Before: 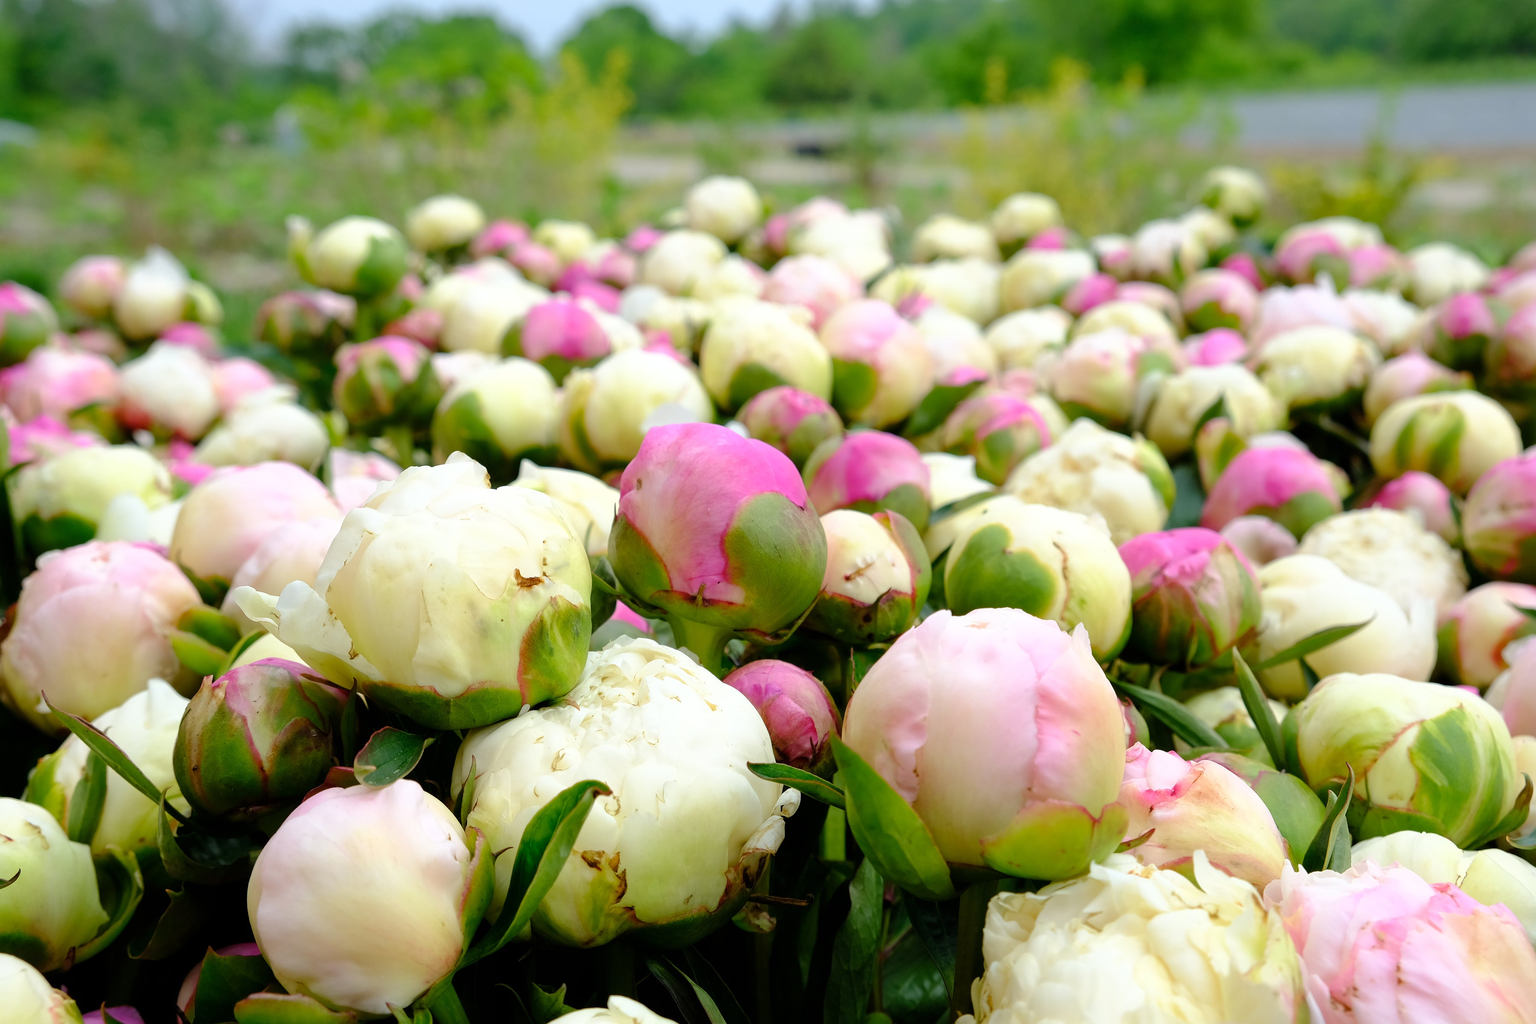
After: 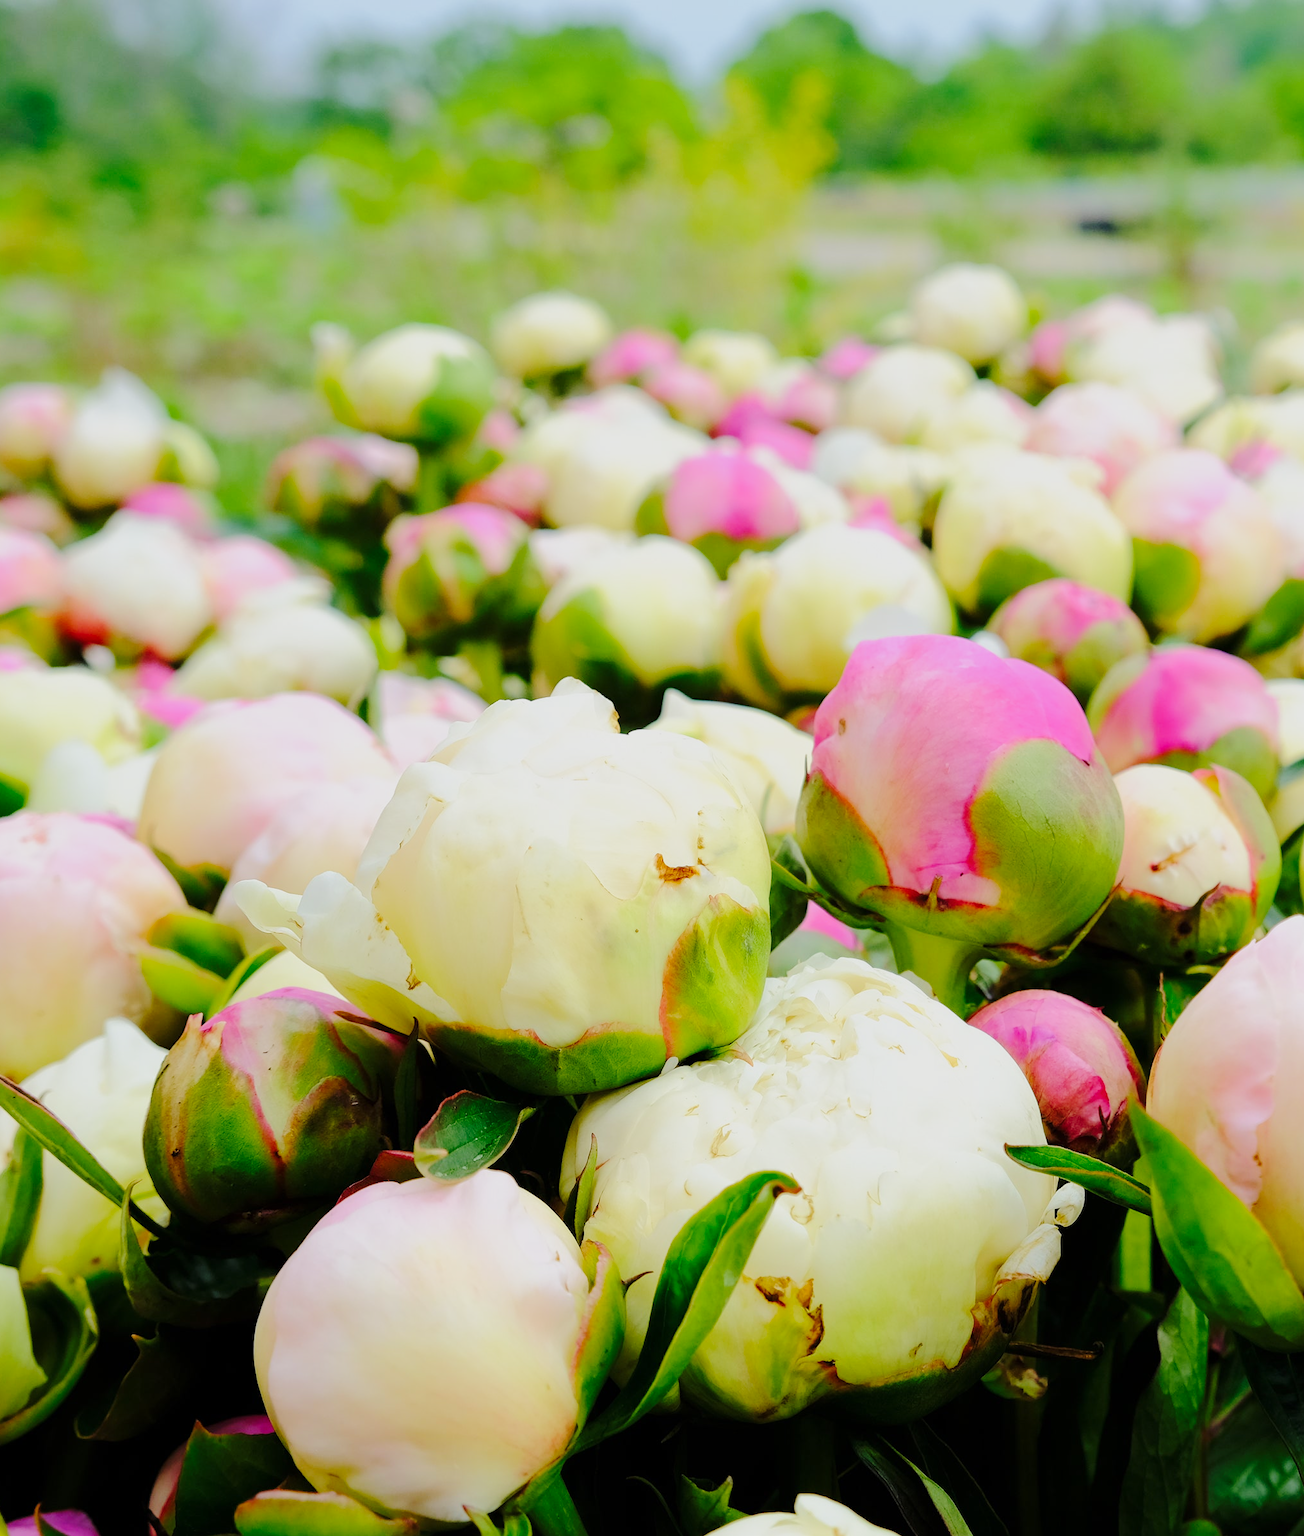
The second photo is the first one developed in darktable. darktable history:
tone equalizer: -8 EV -0.034 EV, -7 EV 0.036 EV, -6 EV -0.009 EV, -5 EV 0.007 EV, -4 EV -0.042 EV, -3 EV -0.239 EV, -2 EV -0.658 EV, -1 EV -0.978 EV, +0 EV -0.964 EV, edges refinement/feathering 500, mask exposure compensation -1.57 EV, preserve details no
crop: left 5.091%, right 38.299%
base curve: curves: ch0 [(0, 0) (0.028, 0.03) (0.121, 0.232) (0.46, 0.748) (0.859, 0.968) (1, 1)], preserve colors none
